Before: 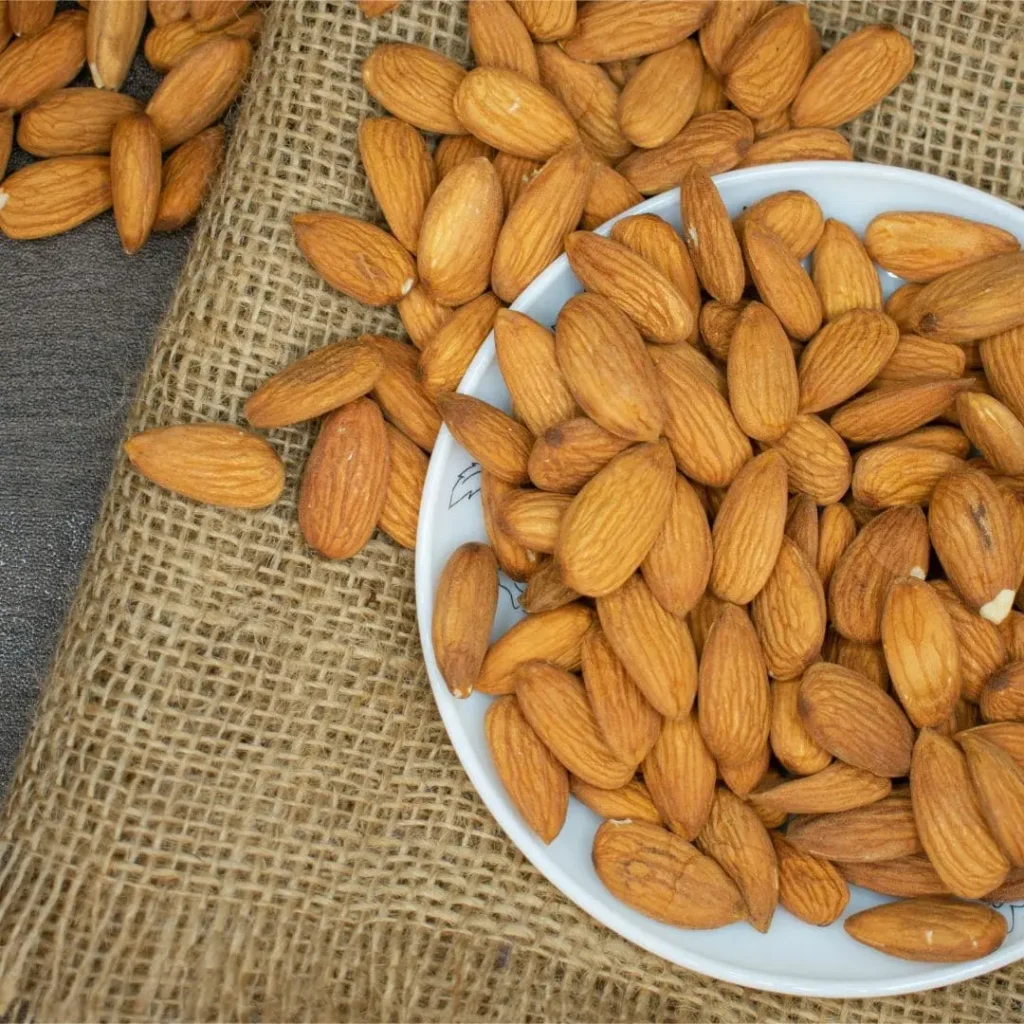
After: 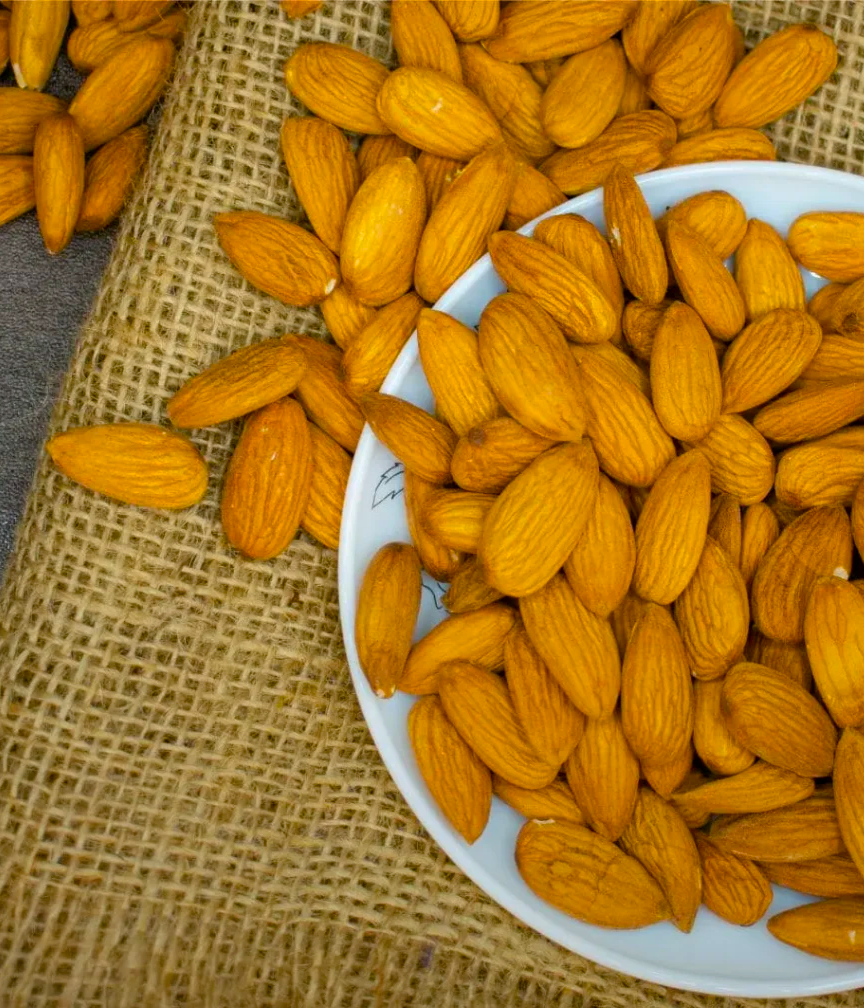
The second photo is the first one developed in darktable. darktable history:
crop: left 7.598%, right 7.873%
exposure: black level correction 0.001, compensate highlight preservation false
graduated density: rotation -180°, offset 24.95
color balance rgb: linear chroma grading › global chroma 15%, perceptual saturation grading › global saturation 30%
